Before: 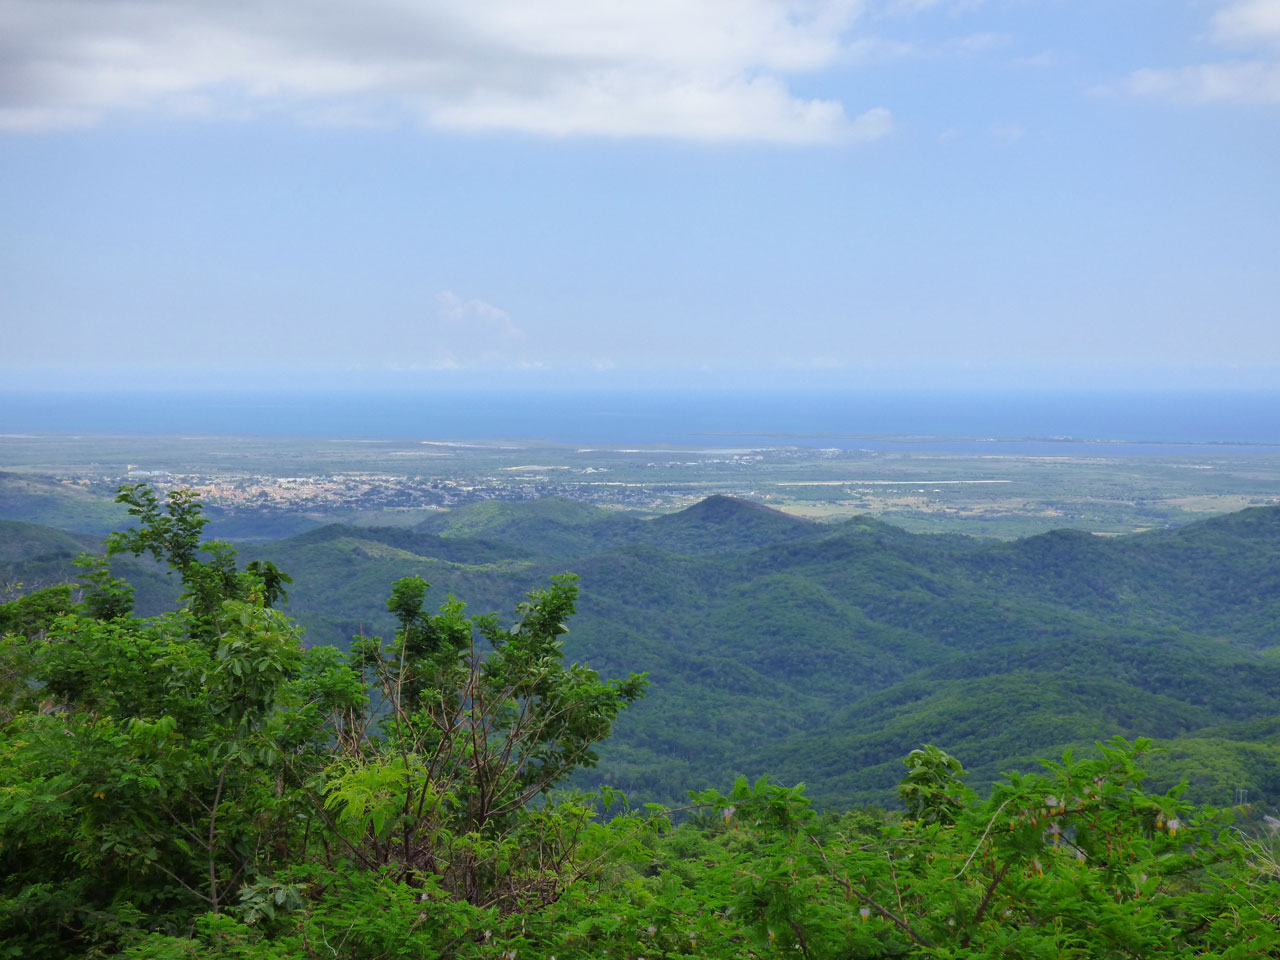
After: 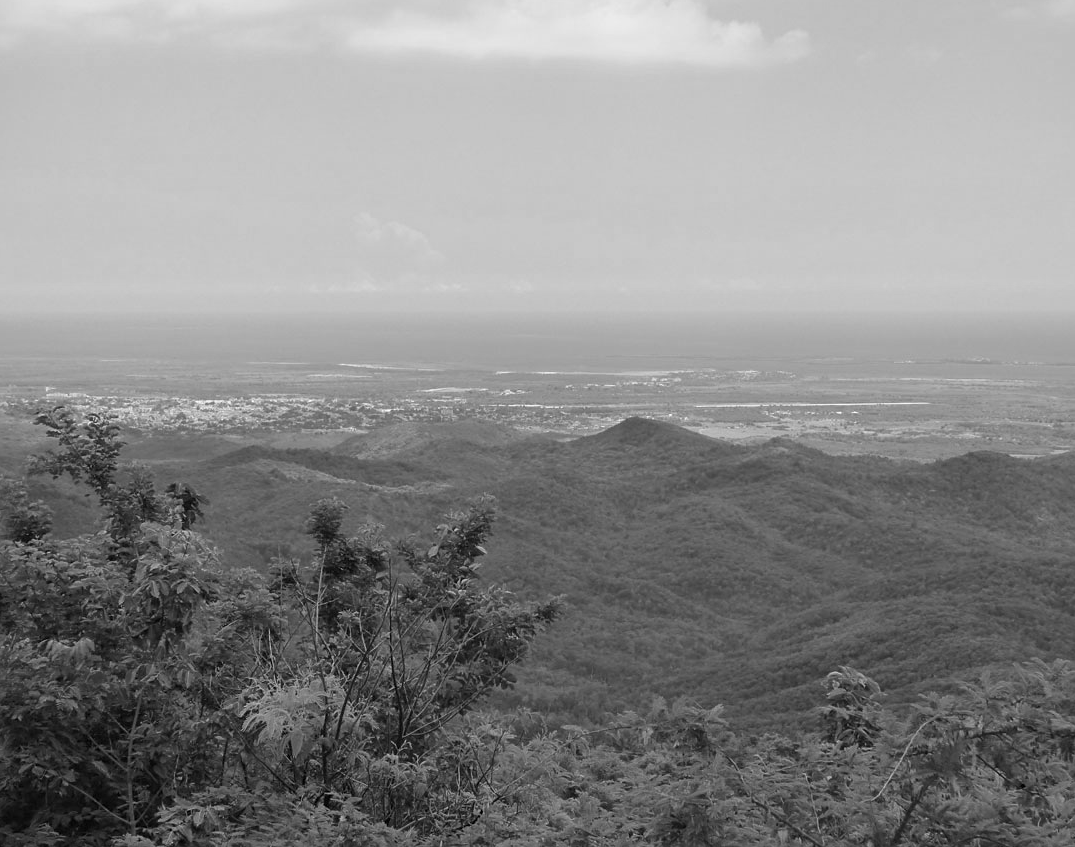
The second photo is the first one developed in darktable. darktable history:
crop: left 6.446%, top 8.188%, right 9.538%, bottom 3.548%
sharpen: amount 0.2
monochrome: on, module defaults
